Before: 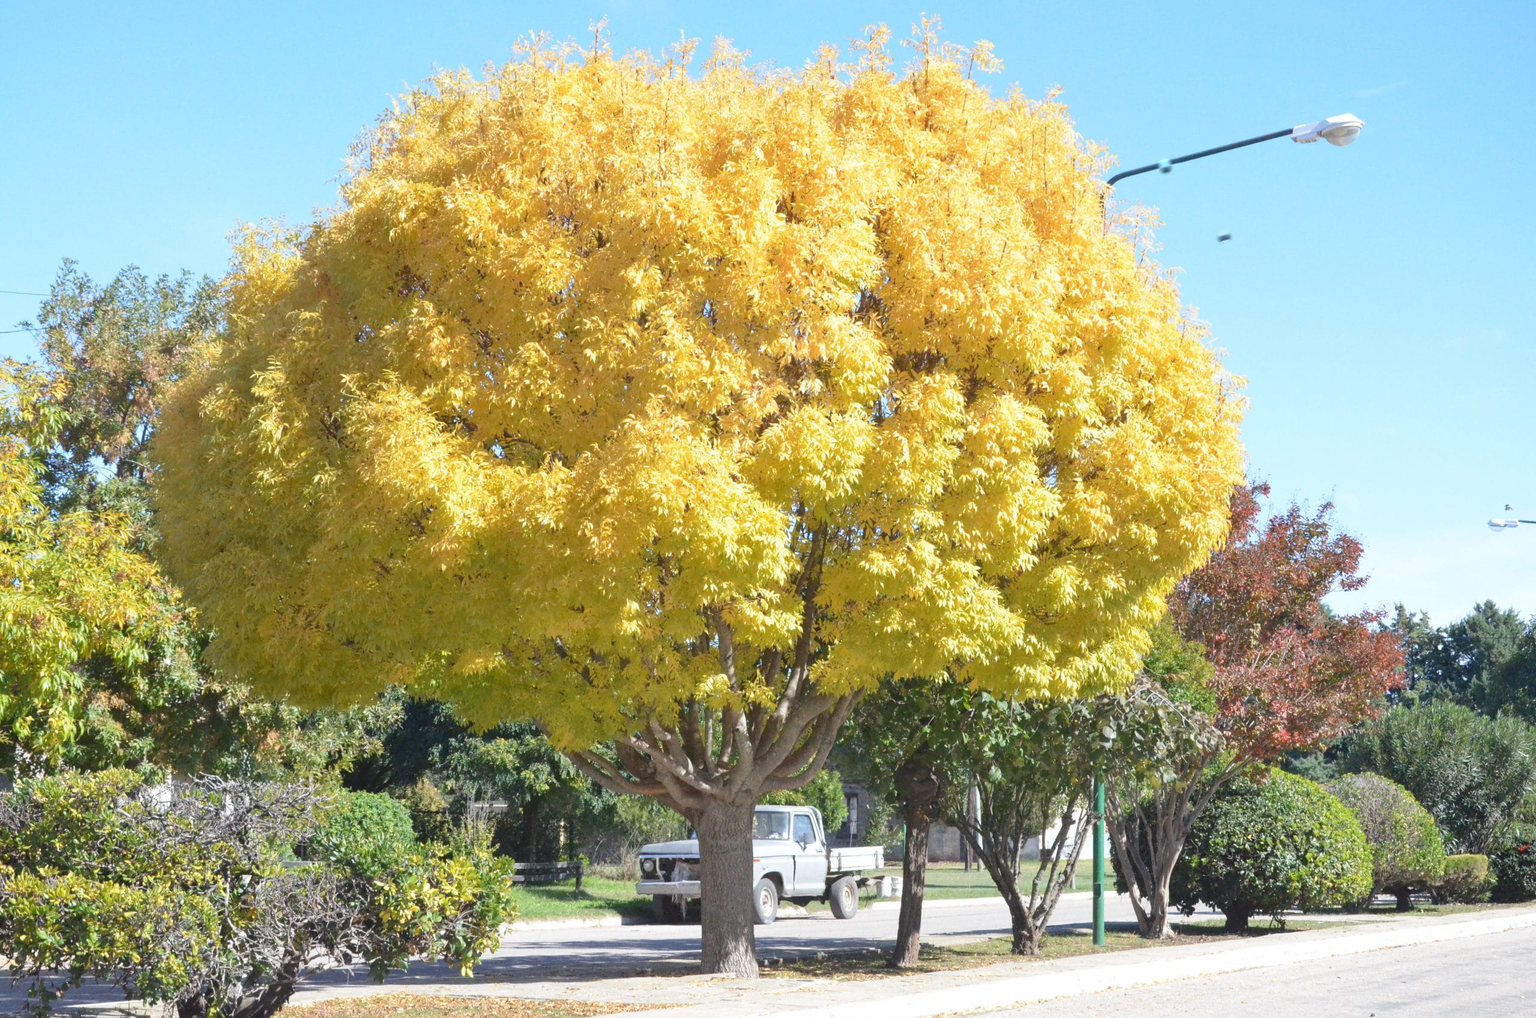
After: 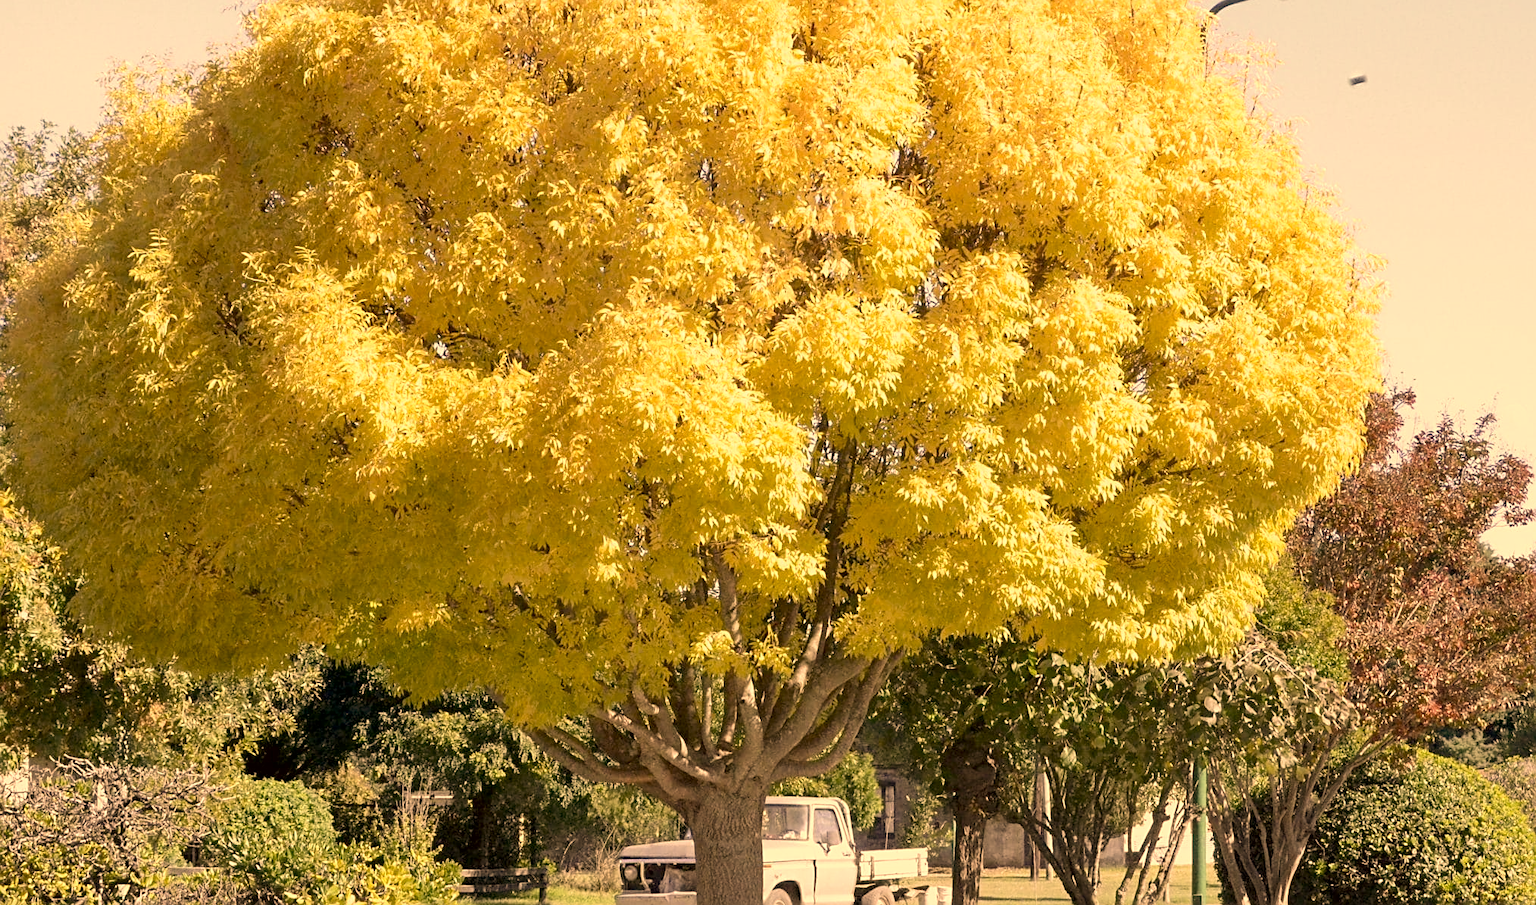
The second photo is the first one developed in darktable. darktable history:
local contrast: mode bilateral grid, contrast 99, coarseness 100, detail 108%, midtone range 0.2
contrast brightness saturation: contrast 0.101, saturation -0.359
crop: left 9.7%, top 17.149%, right 11.054%, bottom 12.358%
exposure: black level correction 0.016, exposure -0.005 EV, compensate highlight preservation false
color correction: highlights a* 18.09, highlights b* 35.9, shadows a* 1.27, shadows b* 6.69, saturation 1.03
velvia: strength 16.4%
sharpen: amount 0.489
contrast equalizer: y [[0.5, 0.5, 0.468, 0.5, 0.5, 0.5], [0.5 ×6], [0.5 ×6], [0 ×6], [0 ×6]]
